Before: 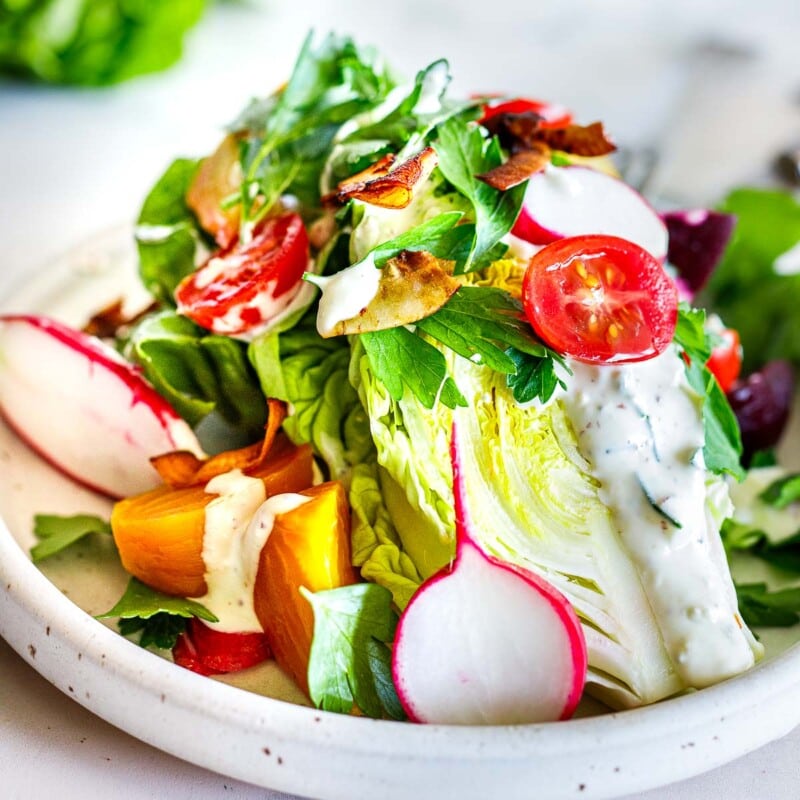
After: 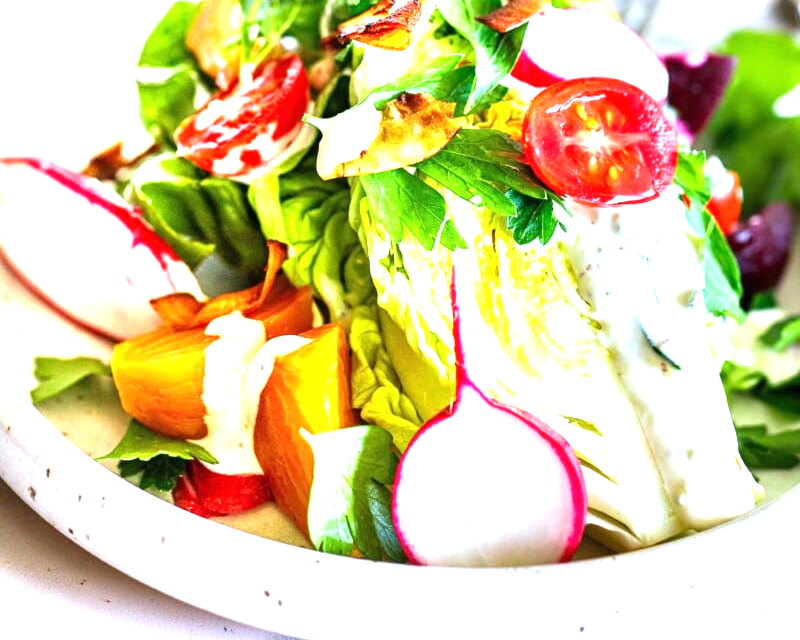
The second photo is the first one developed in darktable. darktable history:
exposure: black level correction 0, exposure 1.1 EV, compensate exposure bias true, compensate highlight preservation false
crop and rotate: top 19.998%
white balance: red 0.967, blue 1.049
